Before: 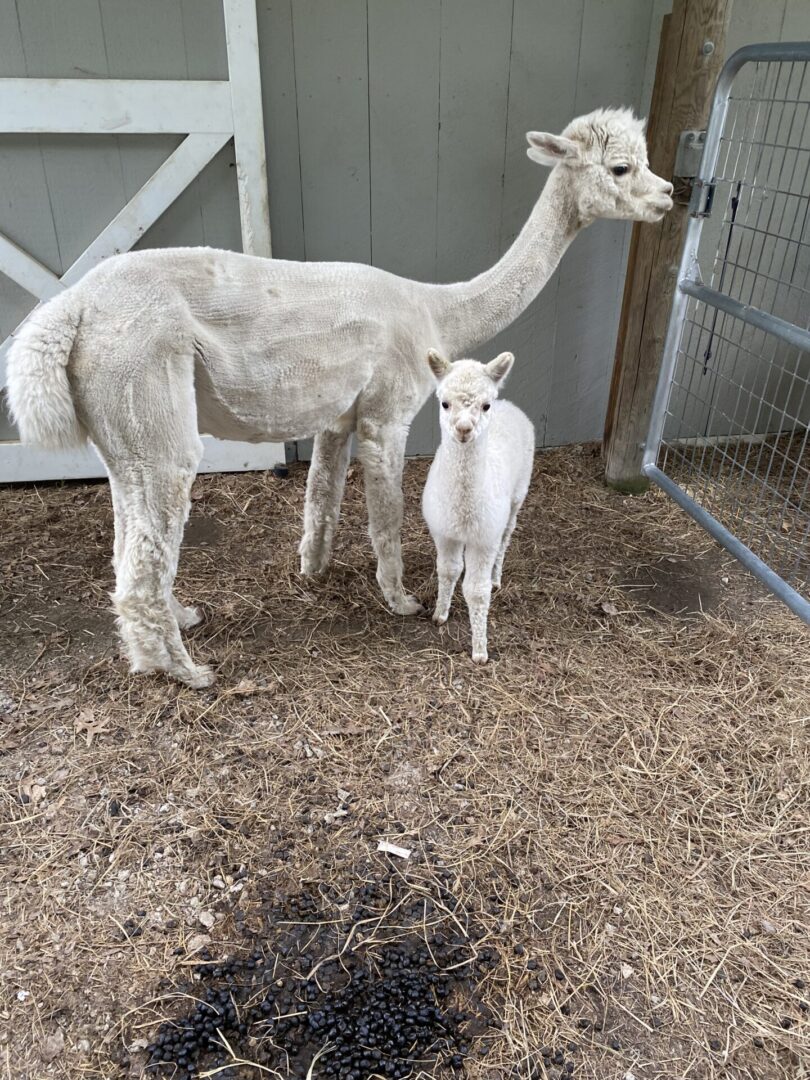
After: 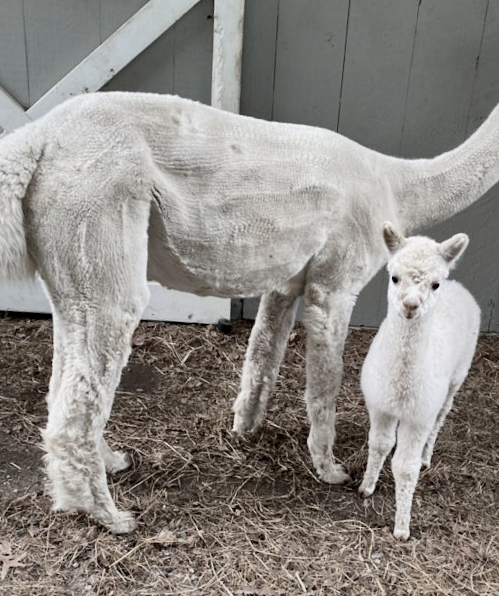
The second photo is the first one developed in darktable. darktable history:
filmic rgb: black relative exposure -15.05 EV, white relative exposure 3 EV, target black luminance 0%, hardness 9.31, latitude 98.24%, contrast 0.916, shadows ↔ highlights balance 0.725%, contrast in shadows safe
local contrast: mode bilateral grid, contrast 26, coarseness 59, detail 151%, midtone range 0.2
crop and rotate: angle -6.37°, left 2.181%, top 6.82%, right 27.365%, bottom 30.124%
contrast brightness saturation: contrast 0.099, saturation -0.354
